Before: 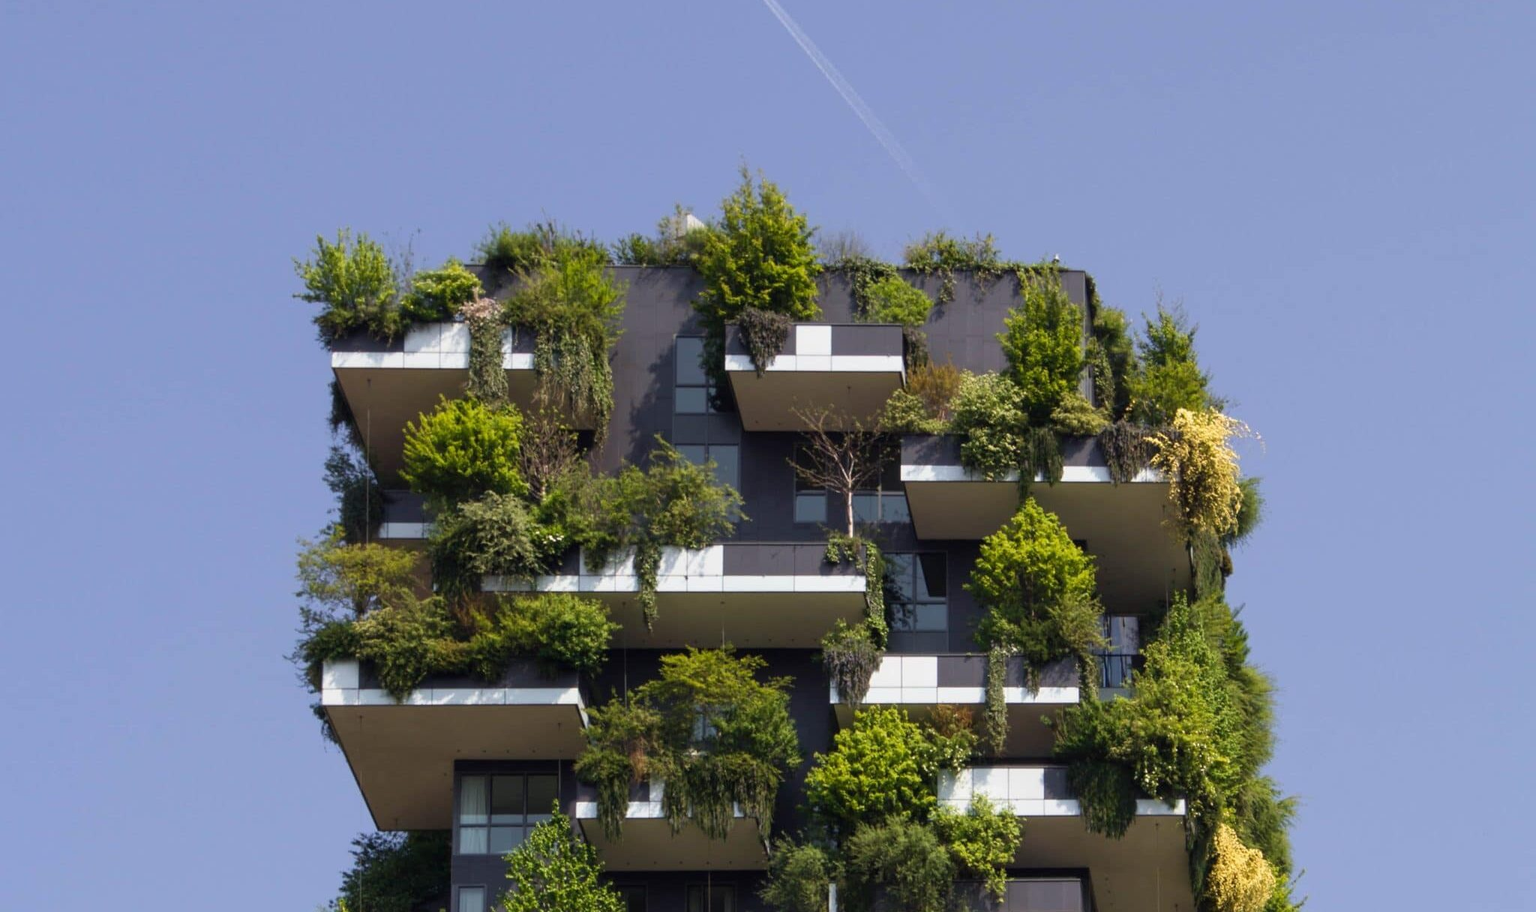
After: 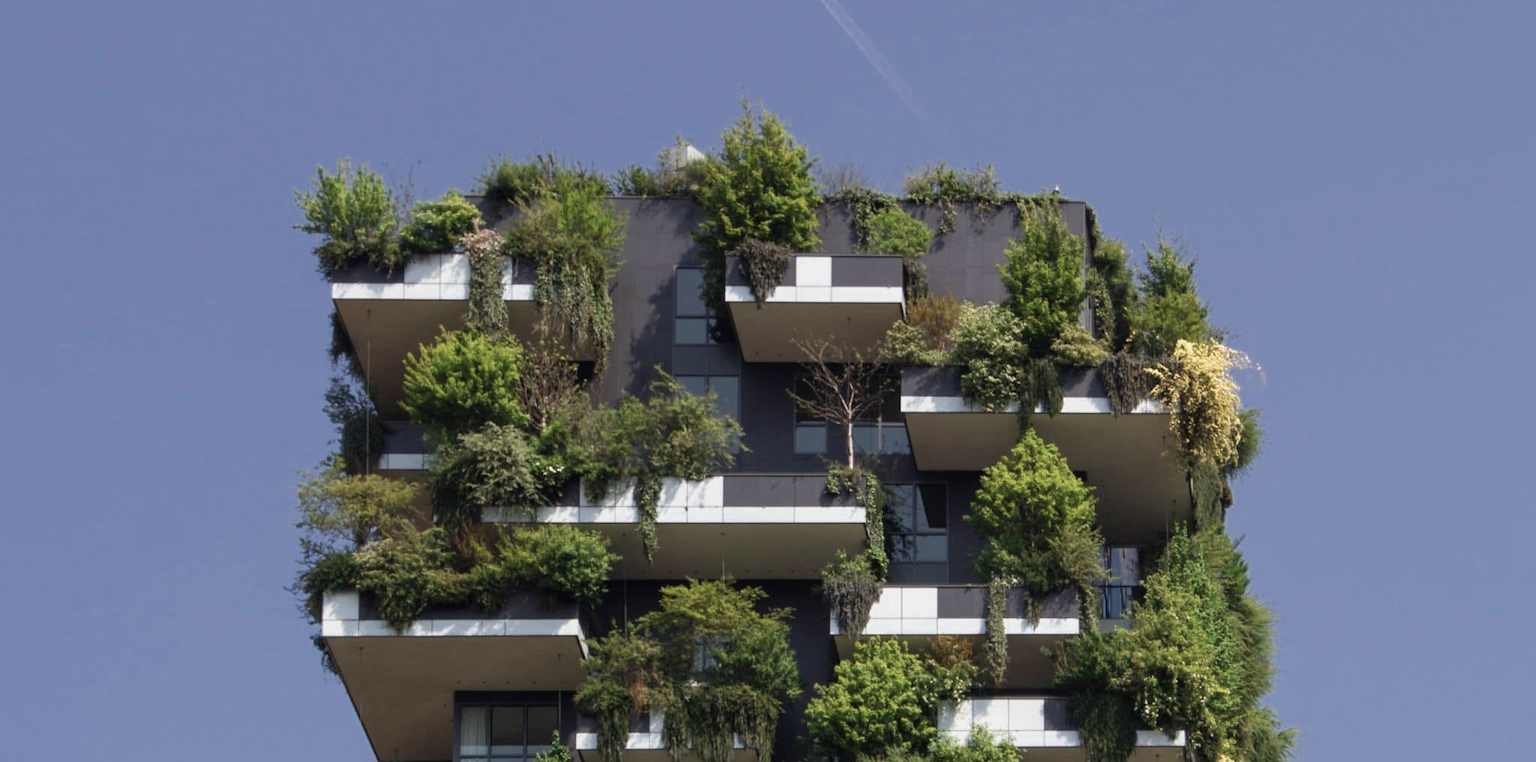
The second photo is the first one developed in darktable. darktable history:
crop: top 7.625%, bottom 8.027%
color zones: curves: ch0 [(0, 0.5) (0.125, 0.4) (0.25, 0.5) (0.375, 0.4) (0.5, 0.4) (0.625, 0.35) (0.75, 0.35) (0.875, 0.5)]; ch1 [(0, 0.35) (0.125, 0.45) (0.25, 0.35) (0.375, 0.35) (0.5, 0.35) (0.625, 0.35) (0.75, 0.45) (0.875, 0.35)]; ch2 [(0, 0.6) (0.125, 0.5) (0.25, 0.5) (0.375, 0.6) (0.5, 0.6) (0.625, 0.5) (0.75, 0.5) (0.875, 0.5)]
